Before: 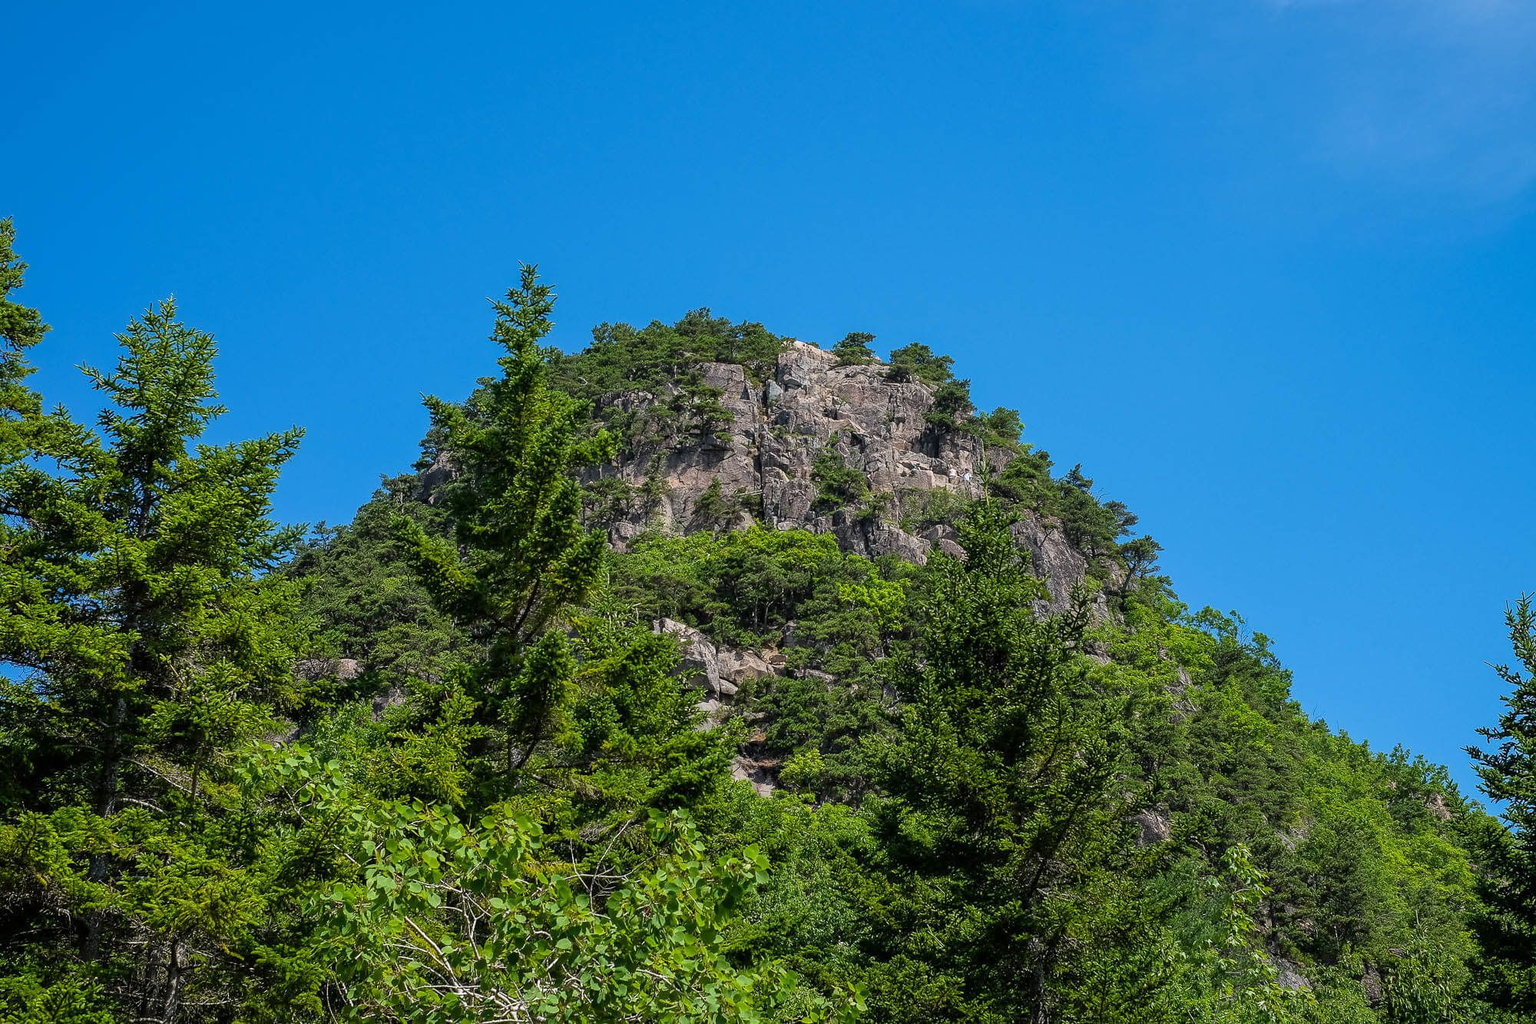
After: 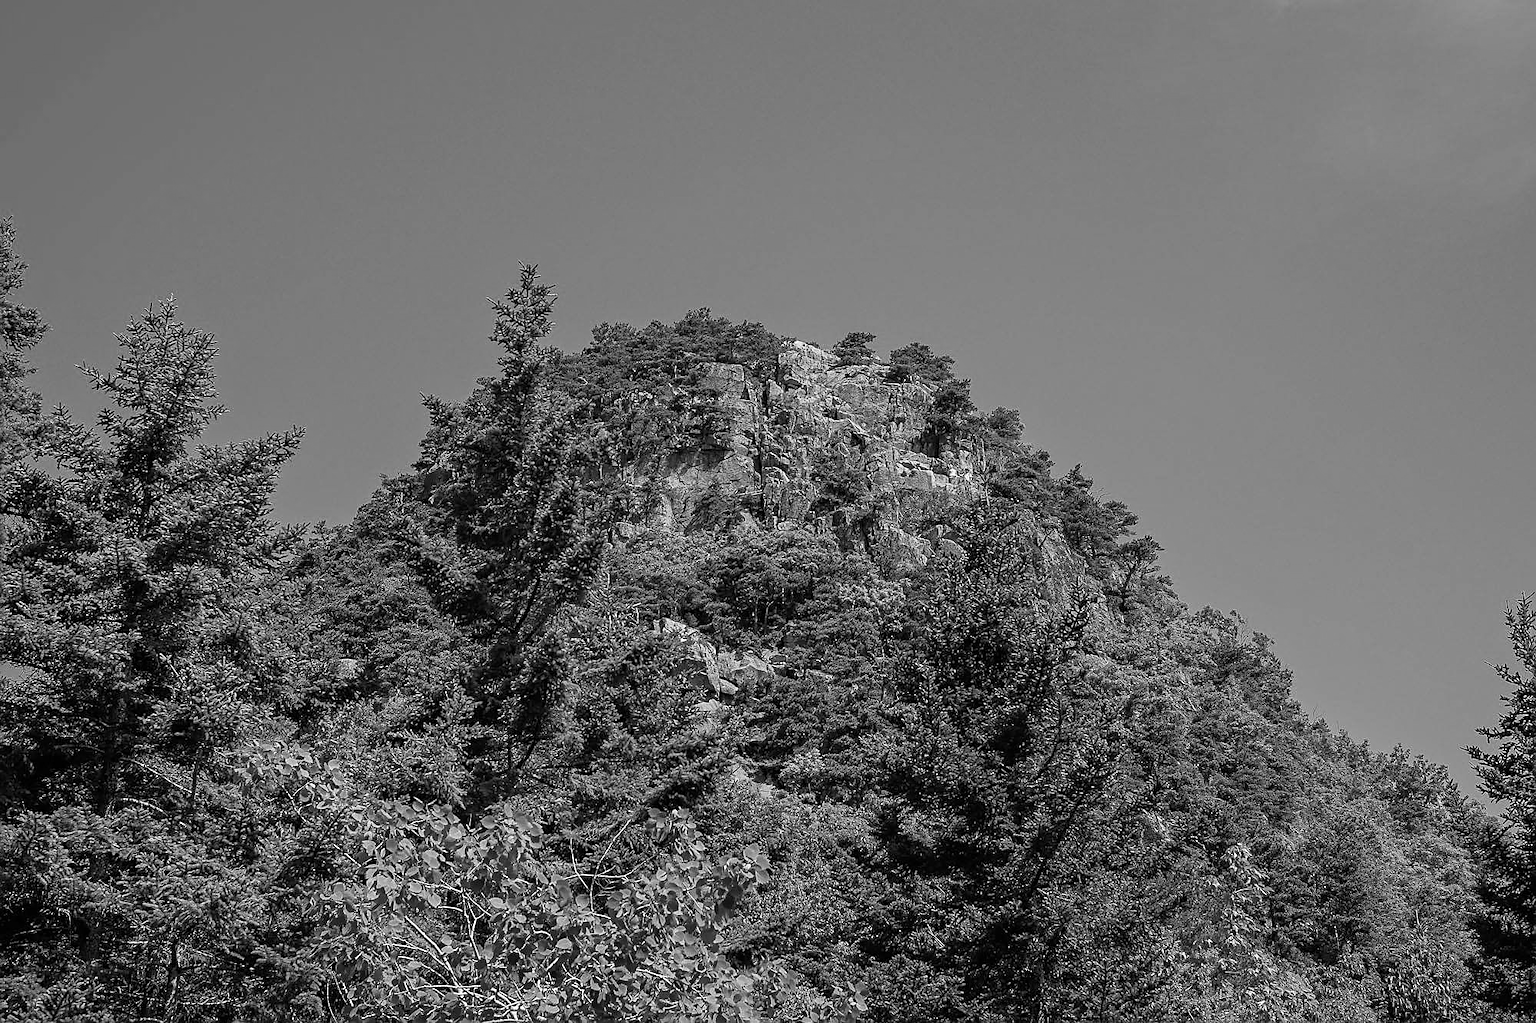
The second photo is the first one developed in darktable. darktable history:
monochrome: a 32, b 64, size 2.3
sharpen: on, module defaults
